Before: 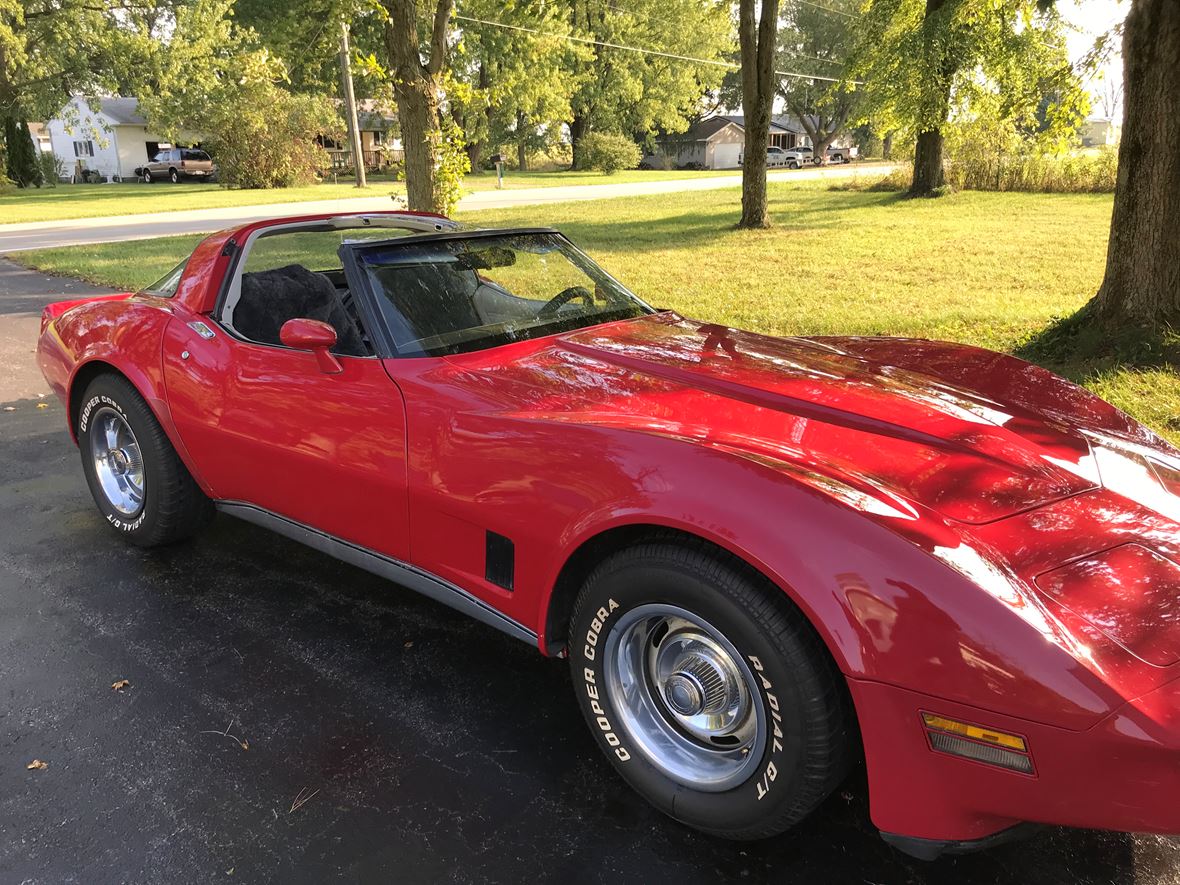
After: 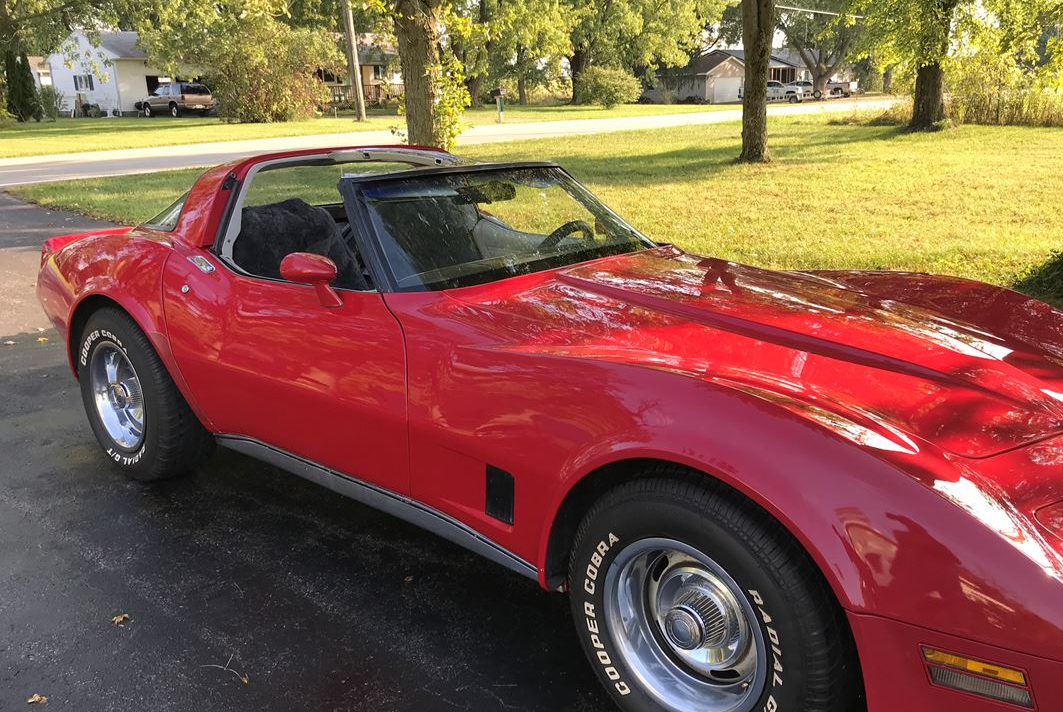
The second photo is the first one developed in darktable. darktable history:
crop: top 7.464%, right 9.868%, bottom 12.002%
